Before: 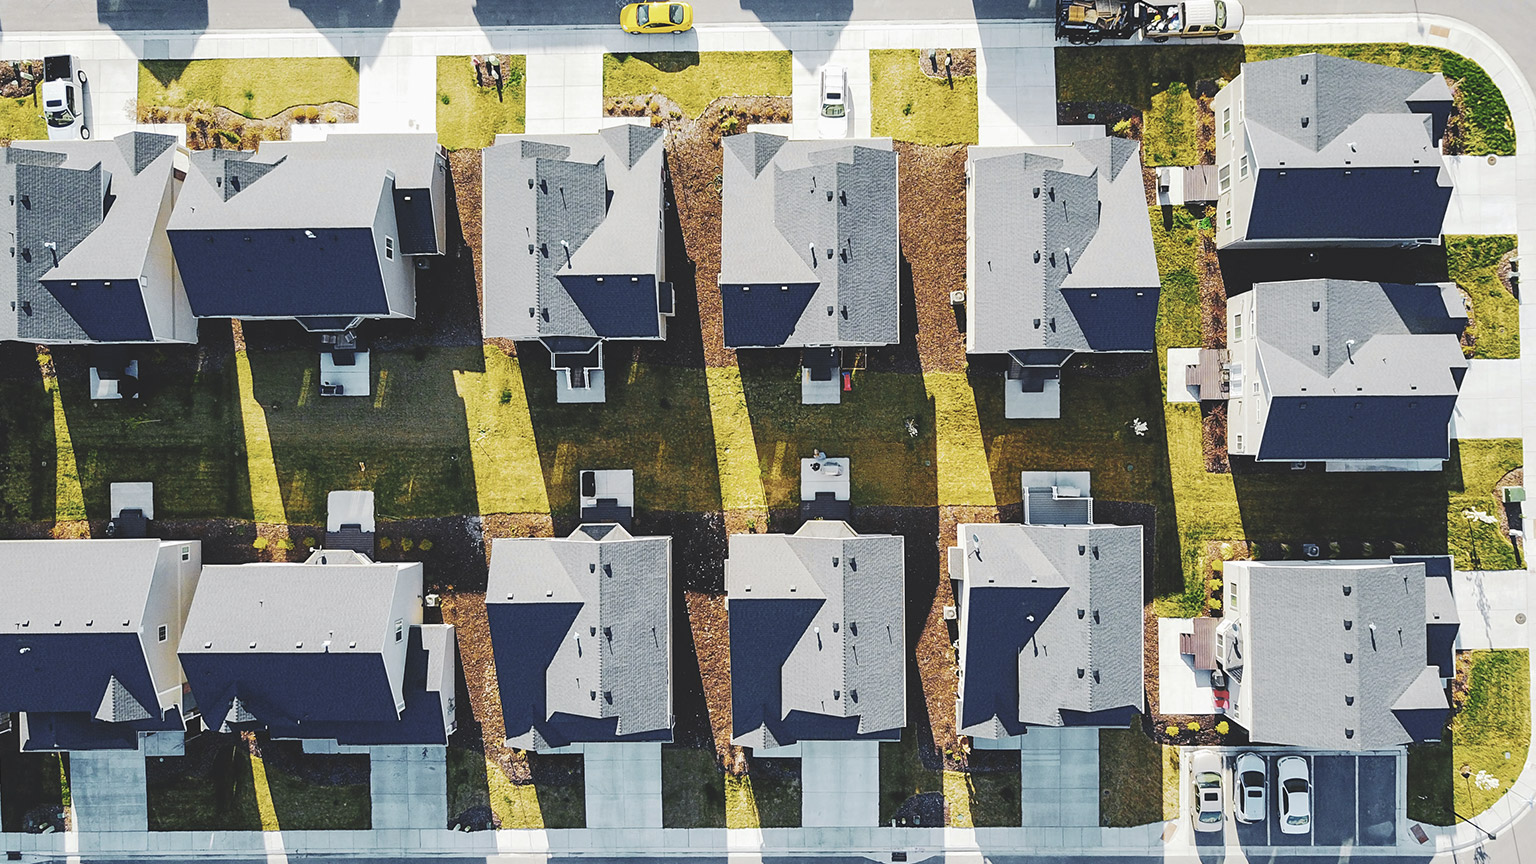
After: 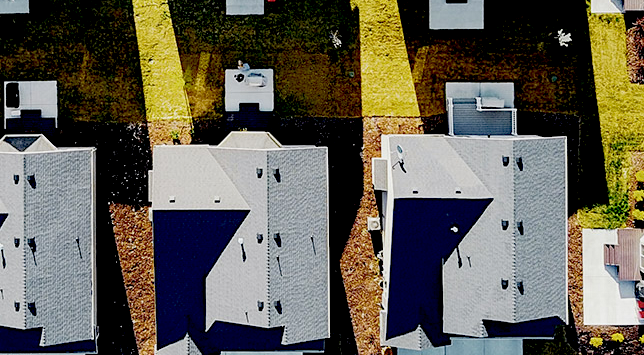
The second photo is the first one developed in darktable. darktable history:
exposure: black level correction 0.055, exposure -0.033 EV, compensate highlight preservation false
crop: left 37.545%, top 45.077%, right 20.508%, bottom 13.783%
contrast equalizer: octaves 7, y [[0.439, 0.44, 0.442, 0.457, 0.493, 0.498], [0.5 ×6], [0.5 ×6], [0 ×6], [0 ×6]]
